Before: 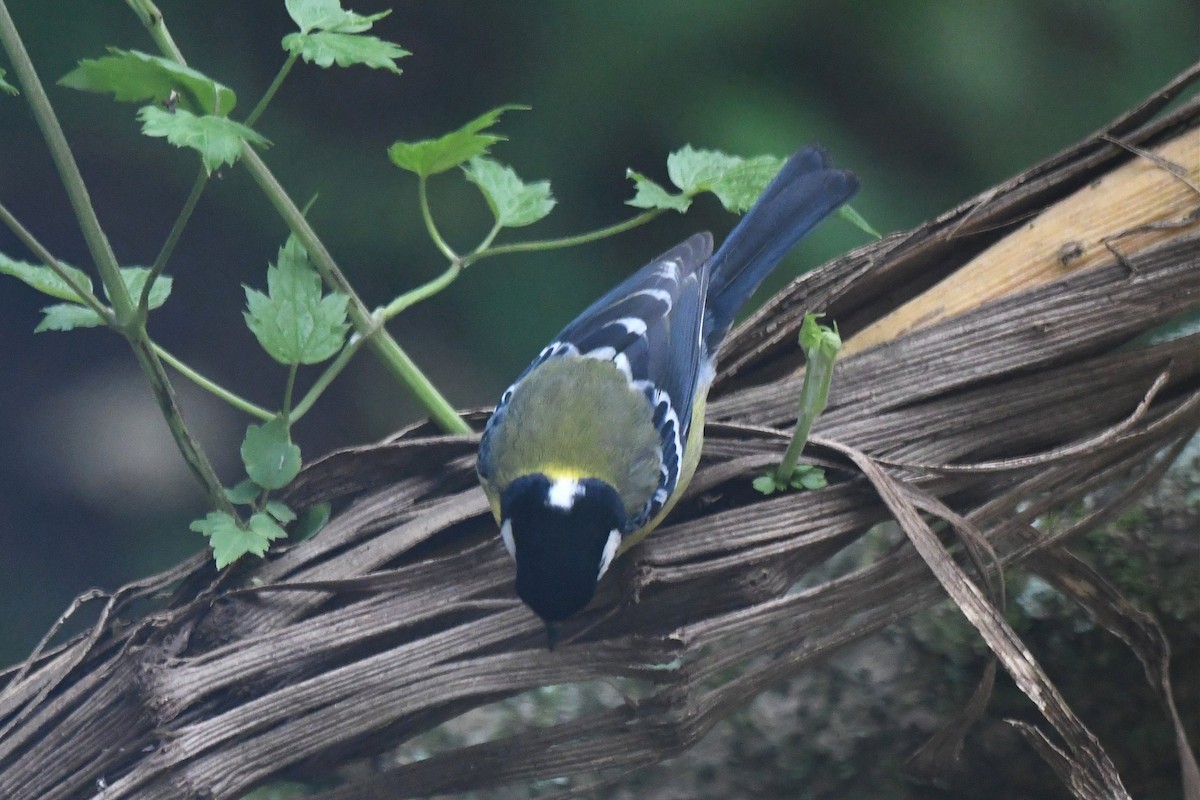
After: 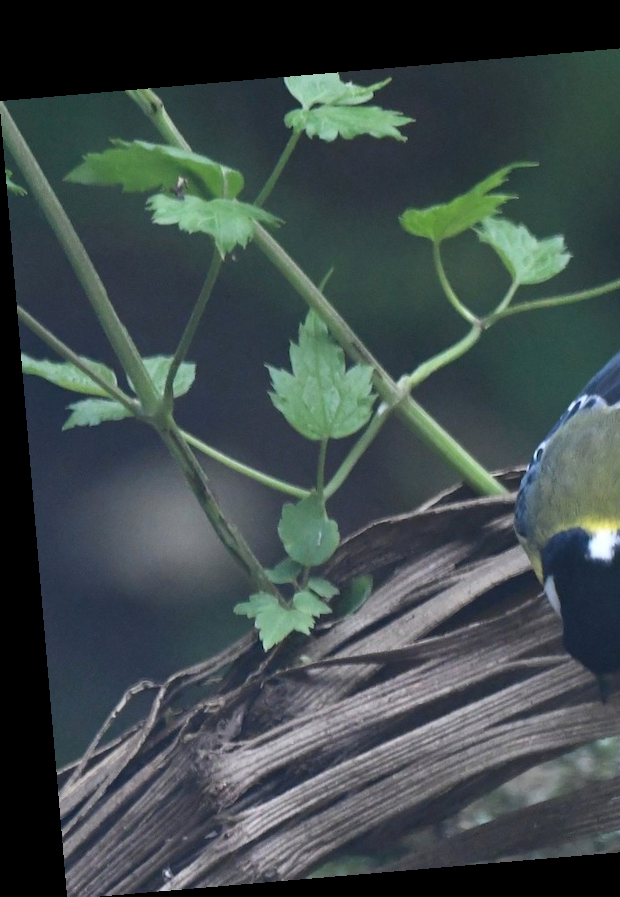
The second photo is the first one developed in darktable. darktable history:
crop and rotate: left 0%, top 0%, right 50.845%
rotate and perspective: rotation -4.86°, automatic cropping off
white balance: emerald 1
